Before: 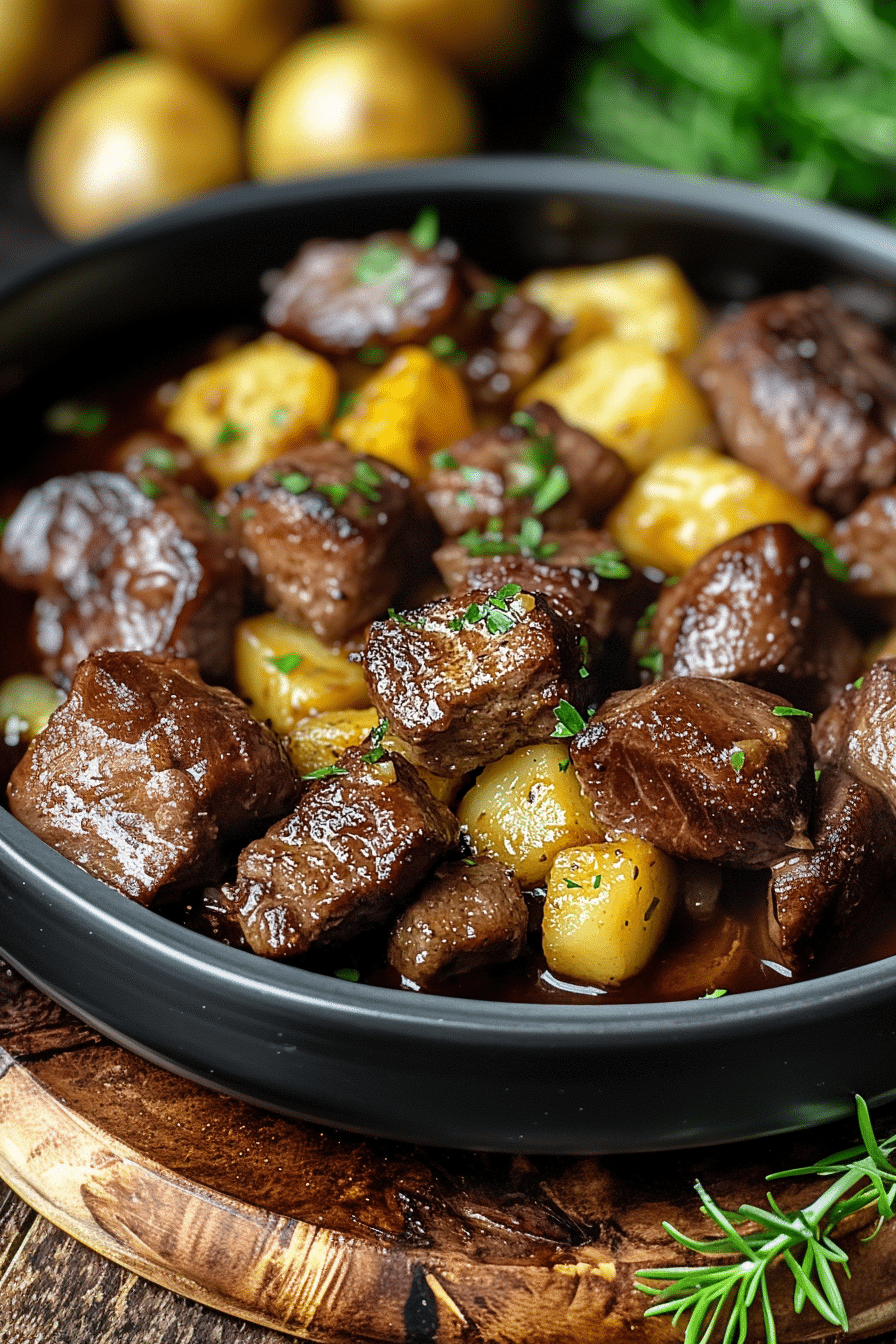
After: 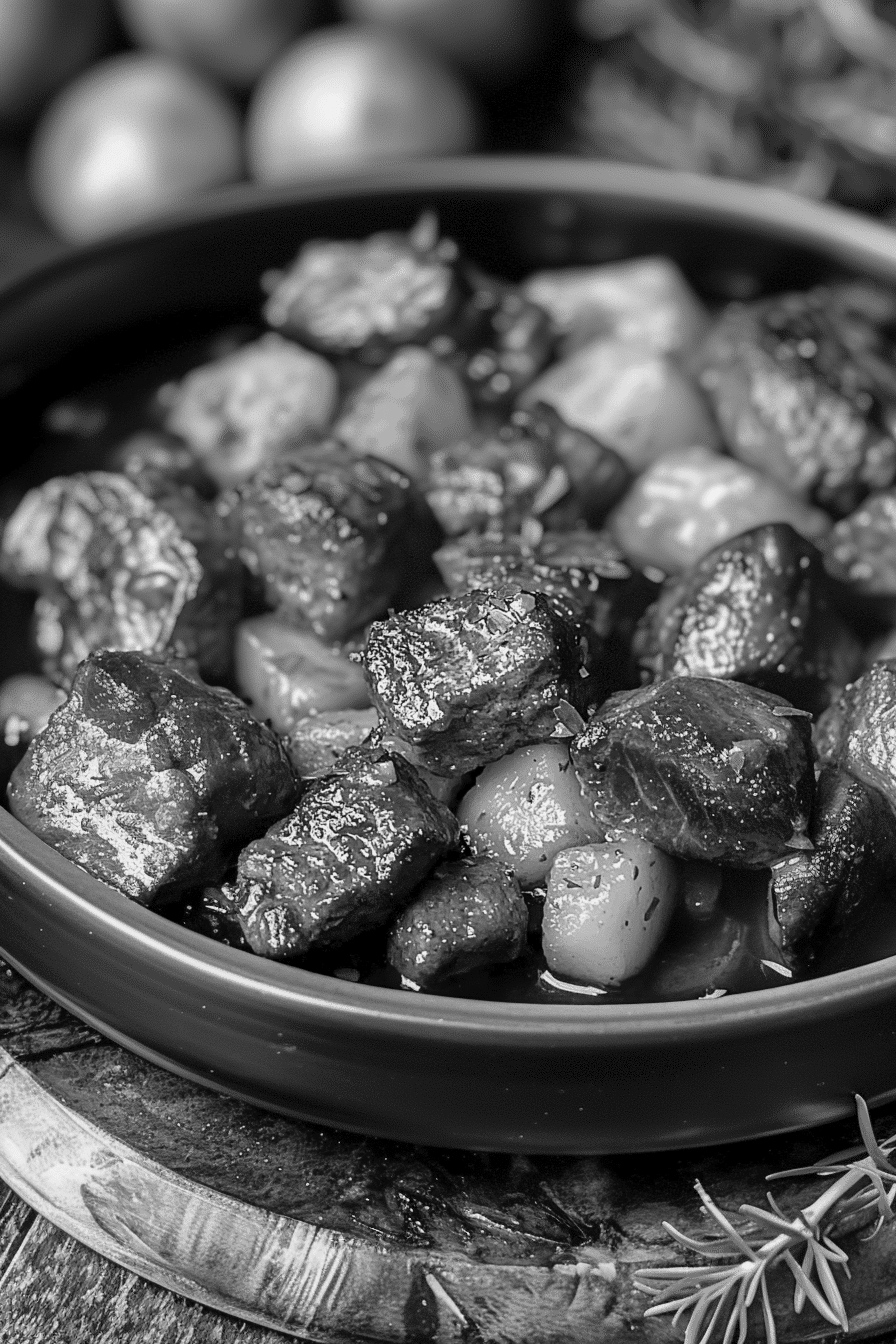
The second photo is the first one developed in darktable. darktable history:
contrast brightness saturation: brightness 0.13
color calibration: output gray [0.253, 0.26, 0.487, 0], gray › normalize channels true, illuminant same as pipeline (D50), adaptation XYZ, x 0.346, y 0.359, gamut compression 0
